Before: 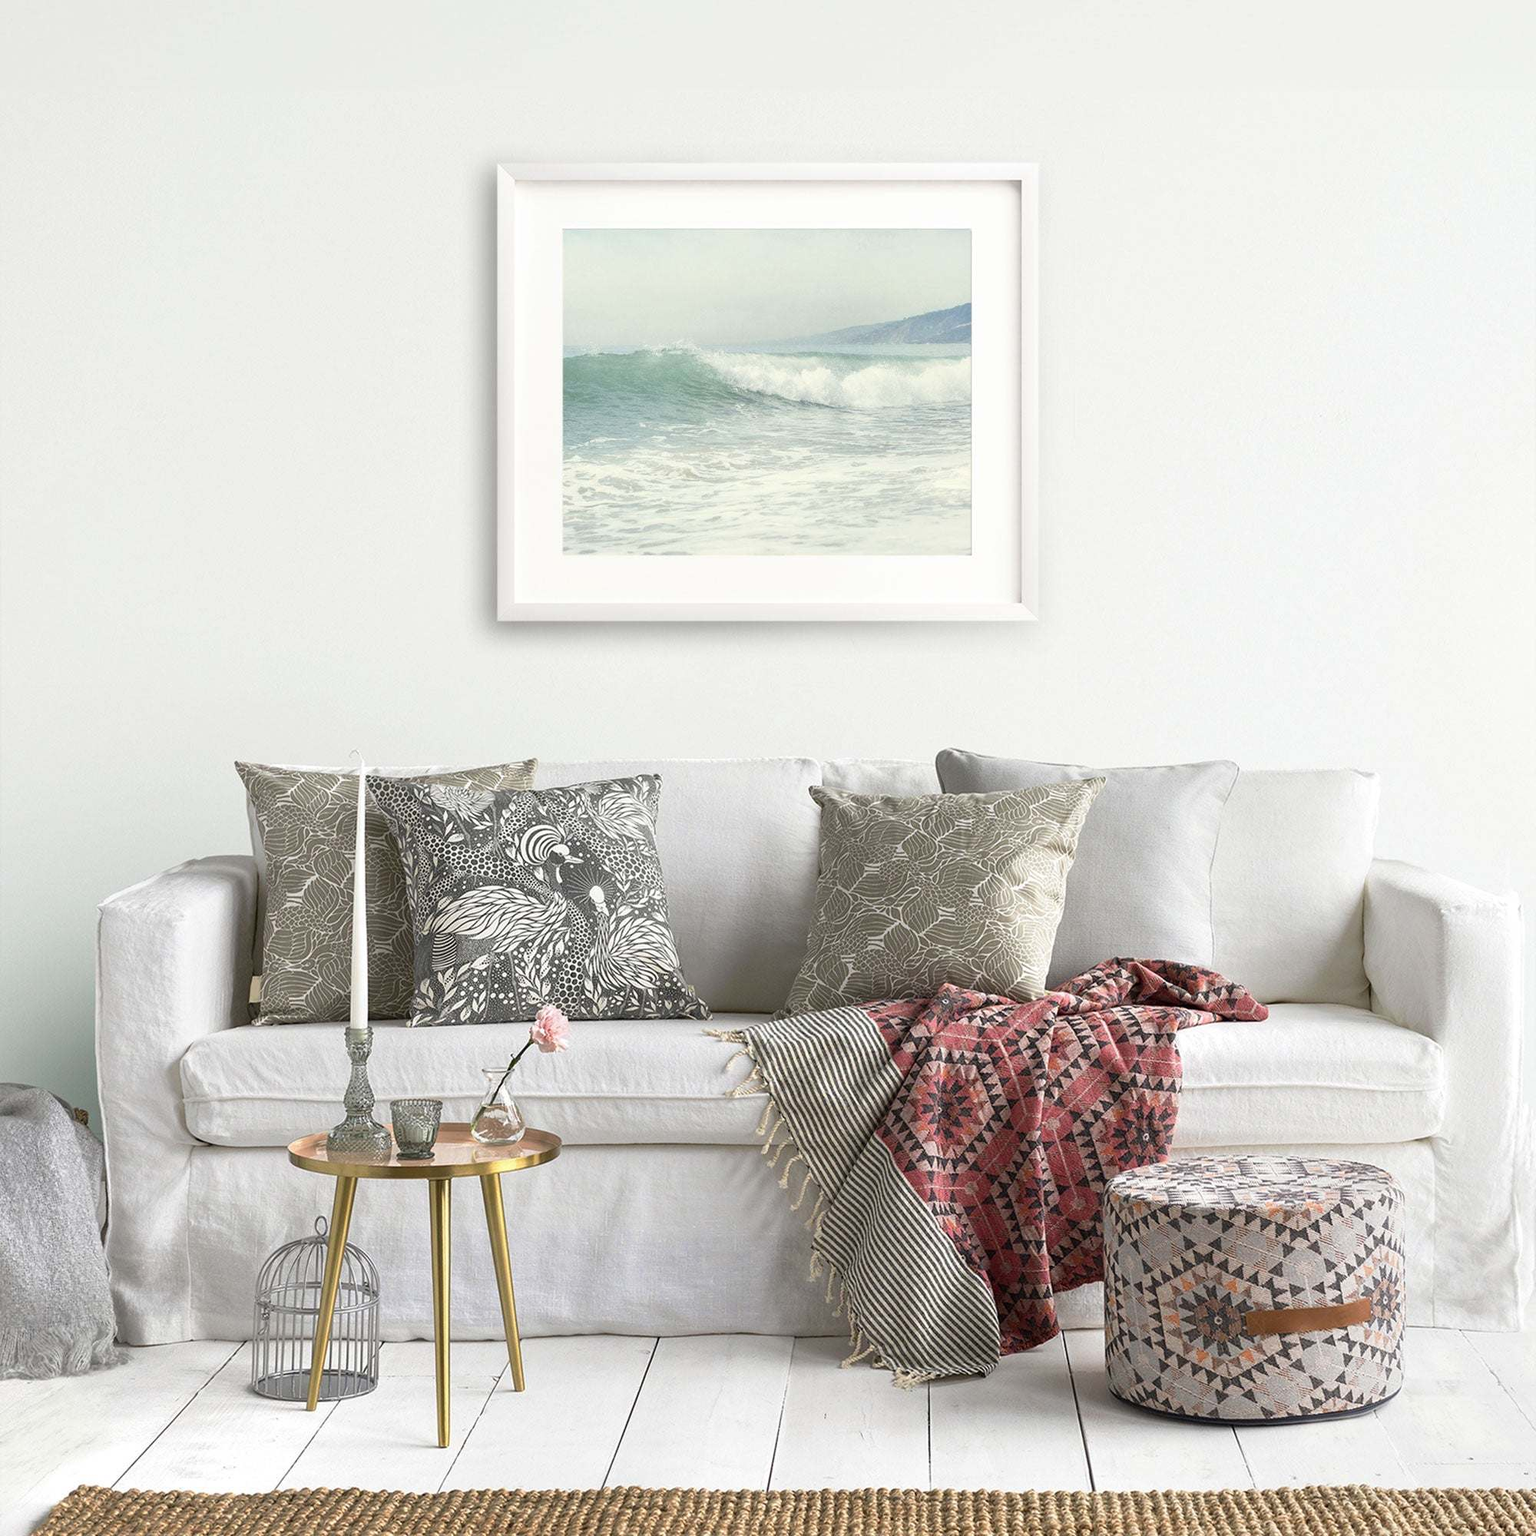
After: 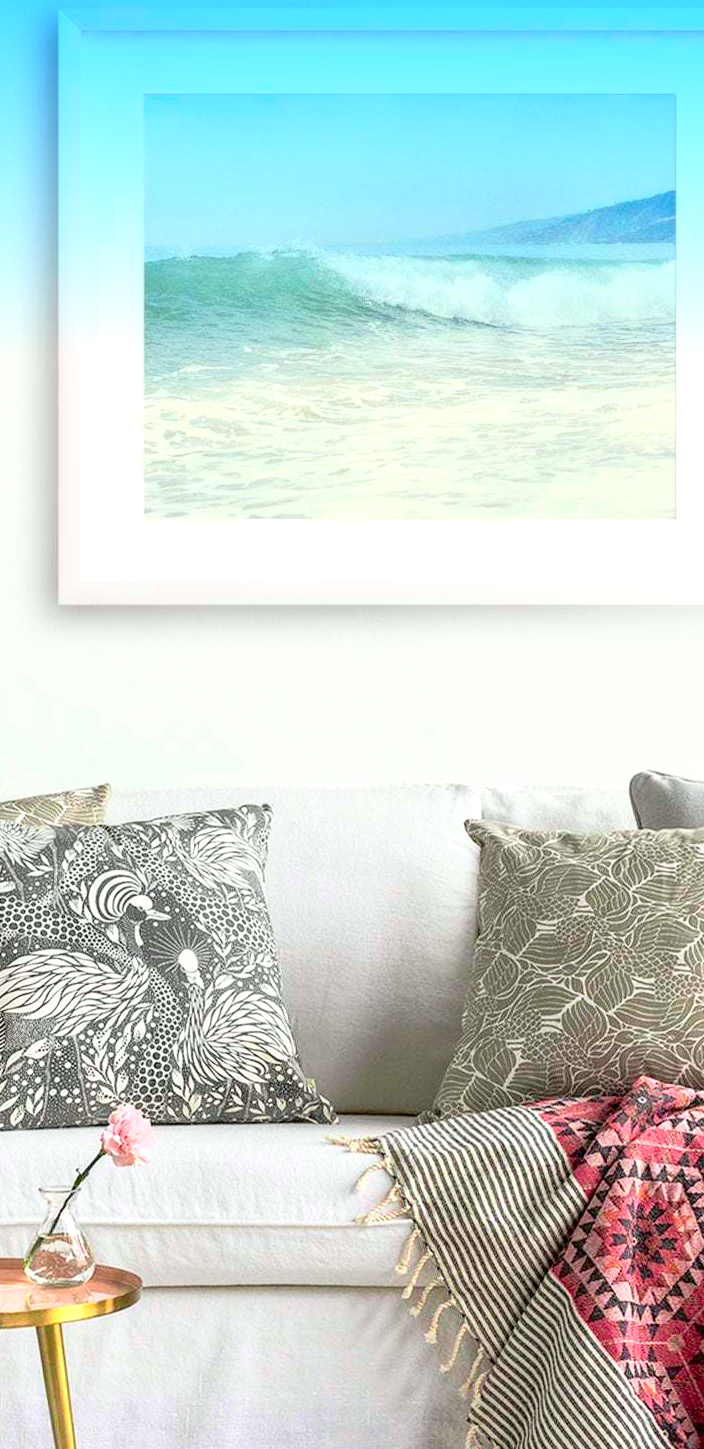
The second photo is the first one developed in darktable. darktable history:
graduated density: density 2.02 EV, hardness 44%, rotation 0.374°, offset 8.21, hue 208.8°, saturation 97%
crop and rotate: left 29.476%, top 10.214%, right 35.32%, bottom 17.333%
tone curve: curves: ch0 [(0, 0) (0.126, 0.061) (0.362, 0.382) (0.498, 0.498) (0.706, 0.712) (1, 1)]; ch1 [(0, 0) (0.5, 0.497) (0.55, 0.578) (1, 1)]; ch2 [(0, 0) (0.44, 0.424) (0.489, 0.486) (0.537, 0.538) (1, 1)], color space Lab, independent channels, preserve colors none
local contrast: on, module defaults
exposure: compensate highlight preservation false
white balance: emerald 1
color balance rgb: linear chroma grading › global chroma 3.45%, perceptual saturation grading › global saturation 11.24%, perceptual brilliance grading › global brilliance 3.04%, global vibrance 2.8%
contrast brightness saturation: contrast 0.2, brightness 0.16, saturation 0.22
